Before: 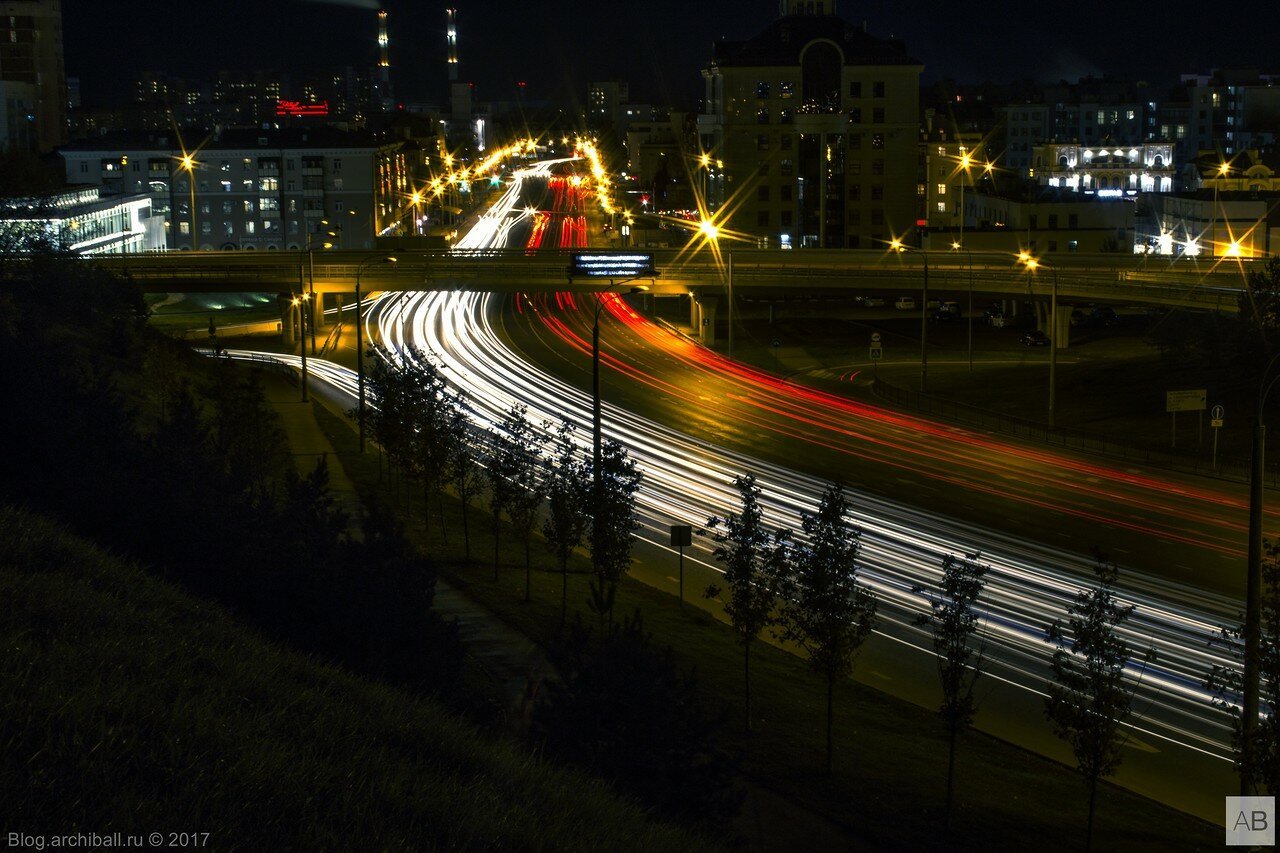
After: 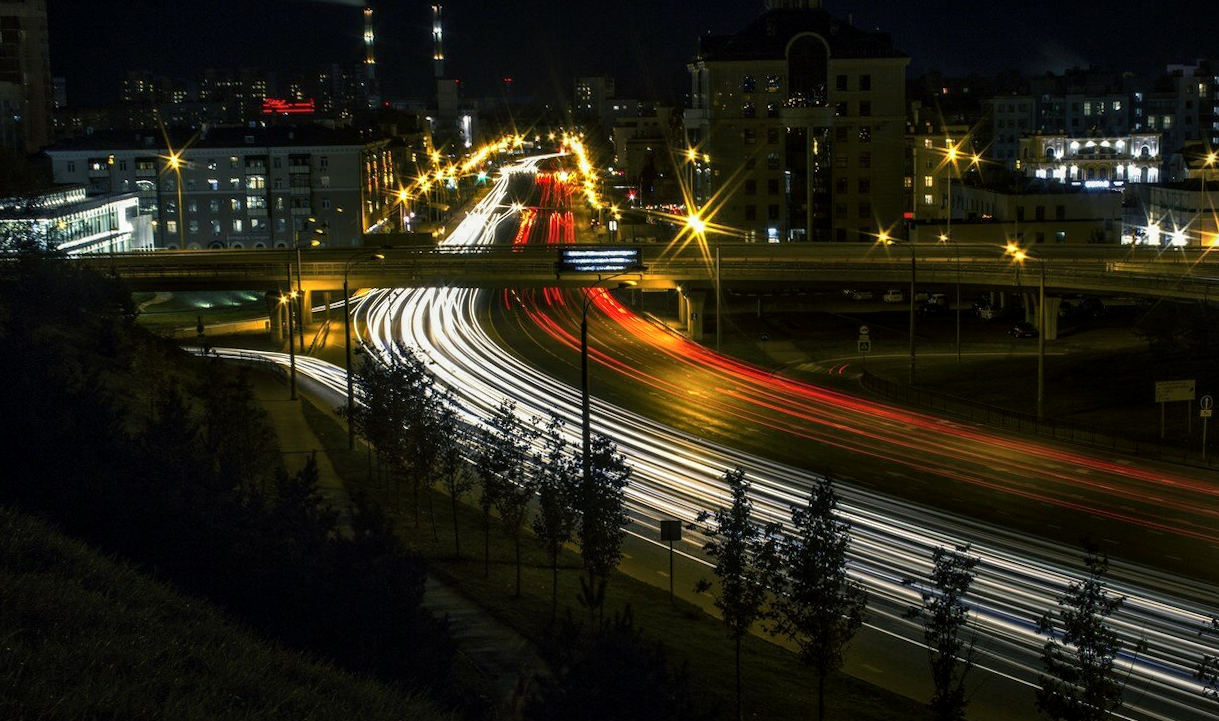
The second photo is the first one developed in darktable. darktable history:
local contrast: on, module defaults
vignetting: fall-off start 92.54%, brightness -0.281
crop and rotate: angle 0.485°, left 0.253%, right 3.254%, bottom 14.332%
